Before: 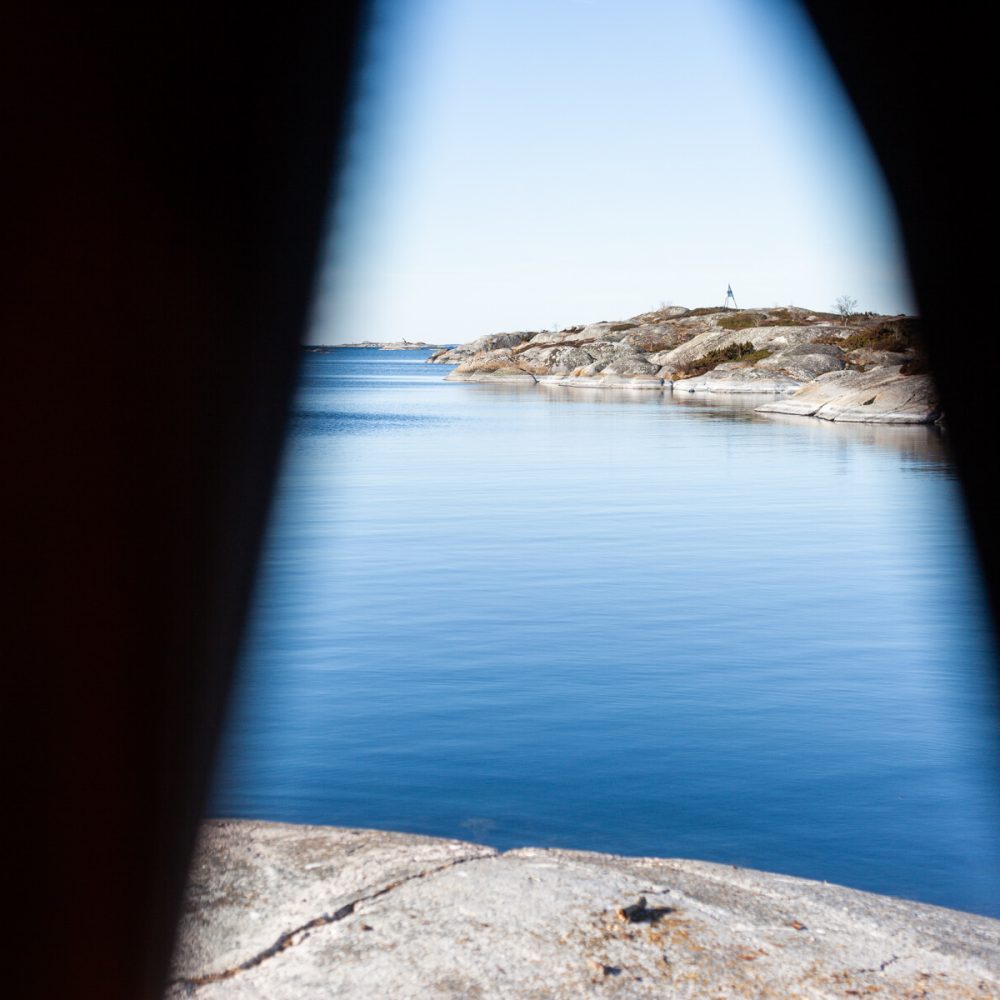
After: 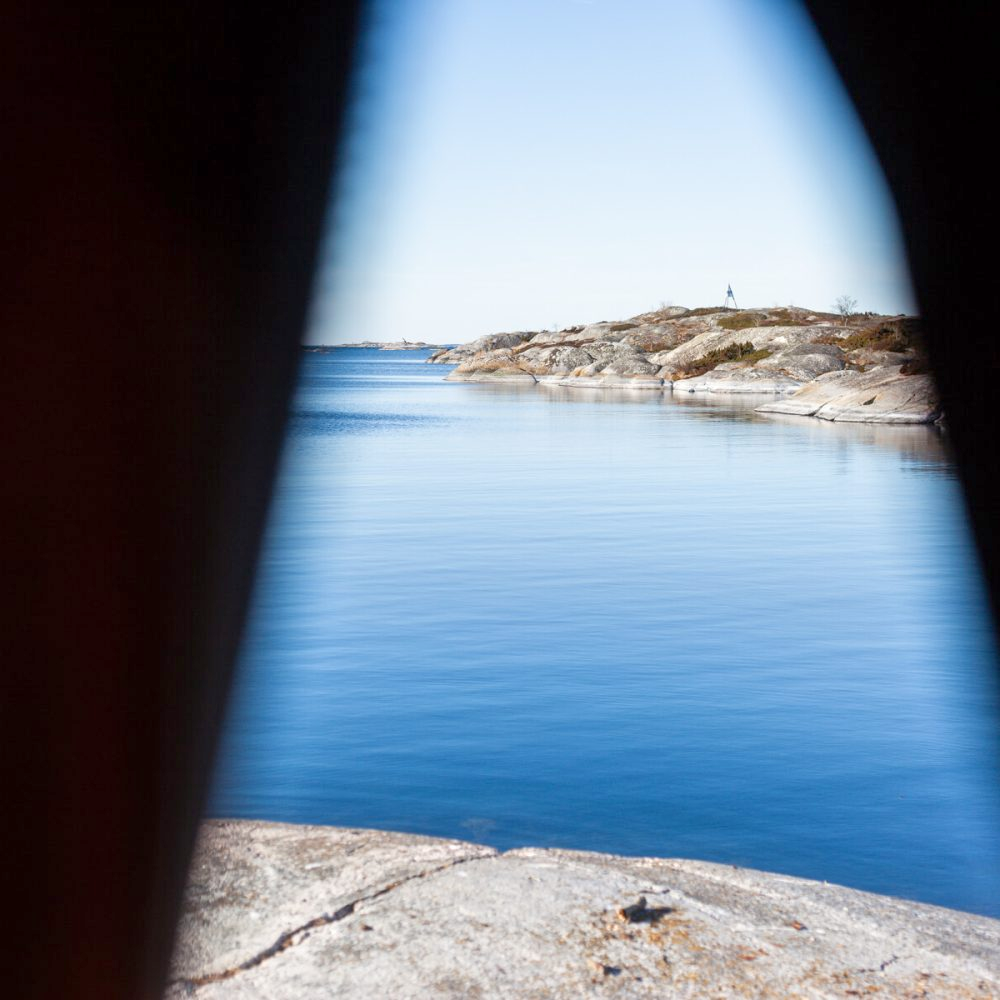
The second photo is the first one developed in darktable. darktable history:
tone equalizer: -8 EV 1.03 EV, -7 EV 1.02 EV, -6 EV 1.04 EV, -5 EV 0.982 EV, -4 EV 0.995 EV, -3 EV 0.734 EV, -2 EV 0.507 EV, -1 EV 0.233 EV
